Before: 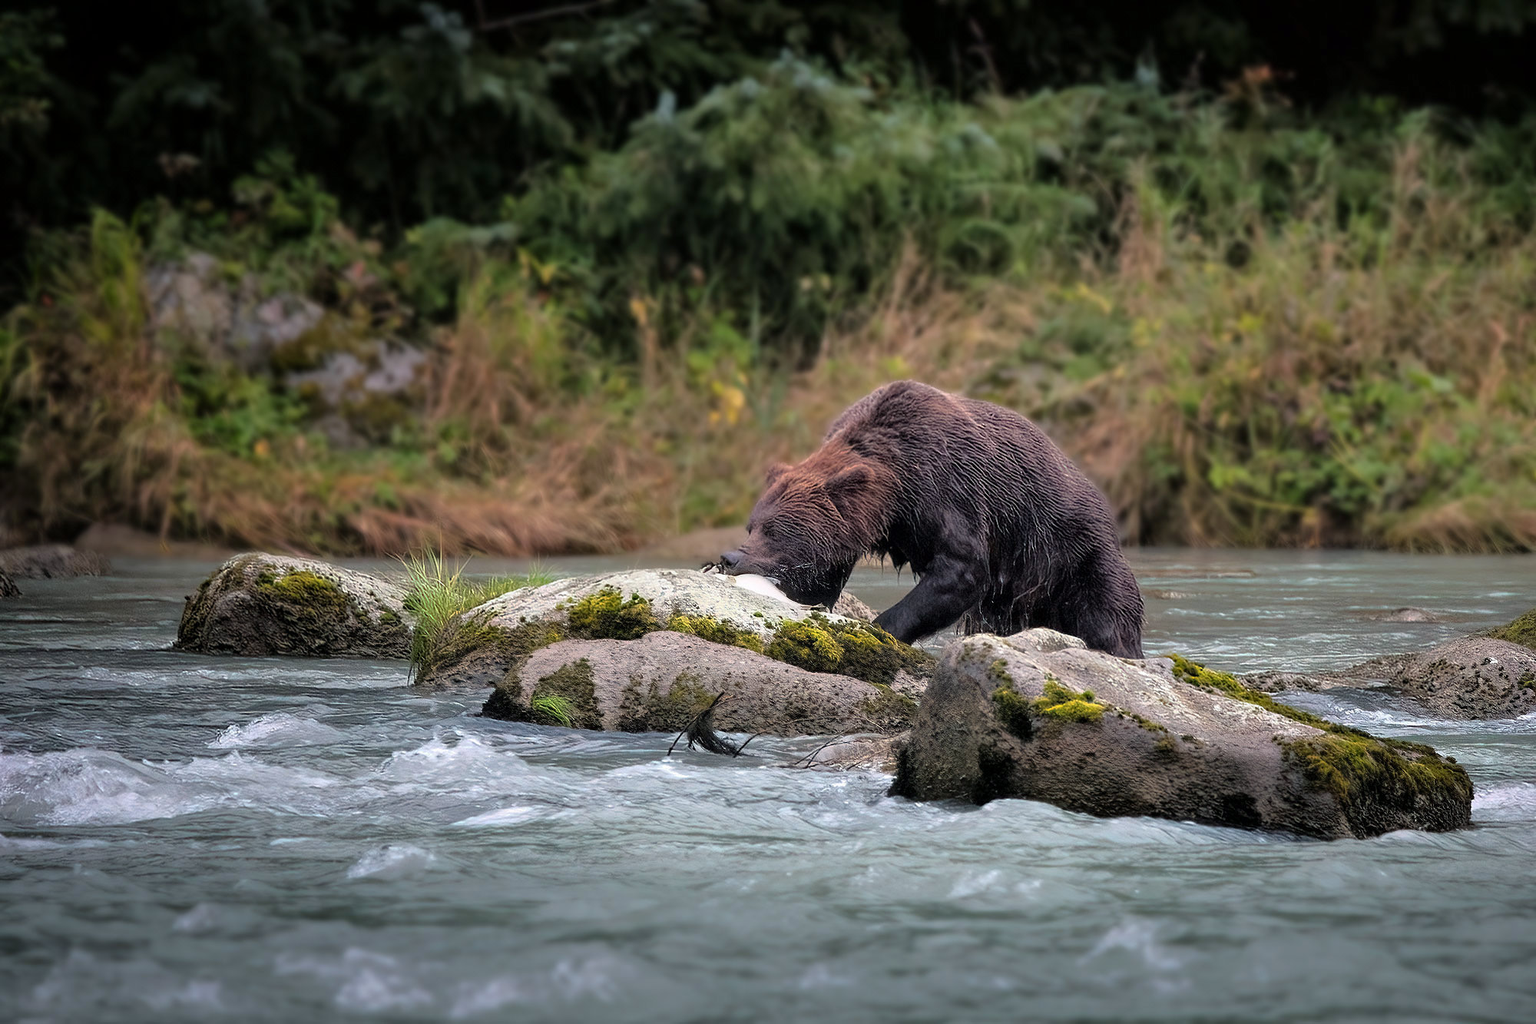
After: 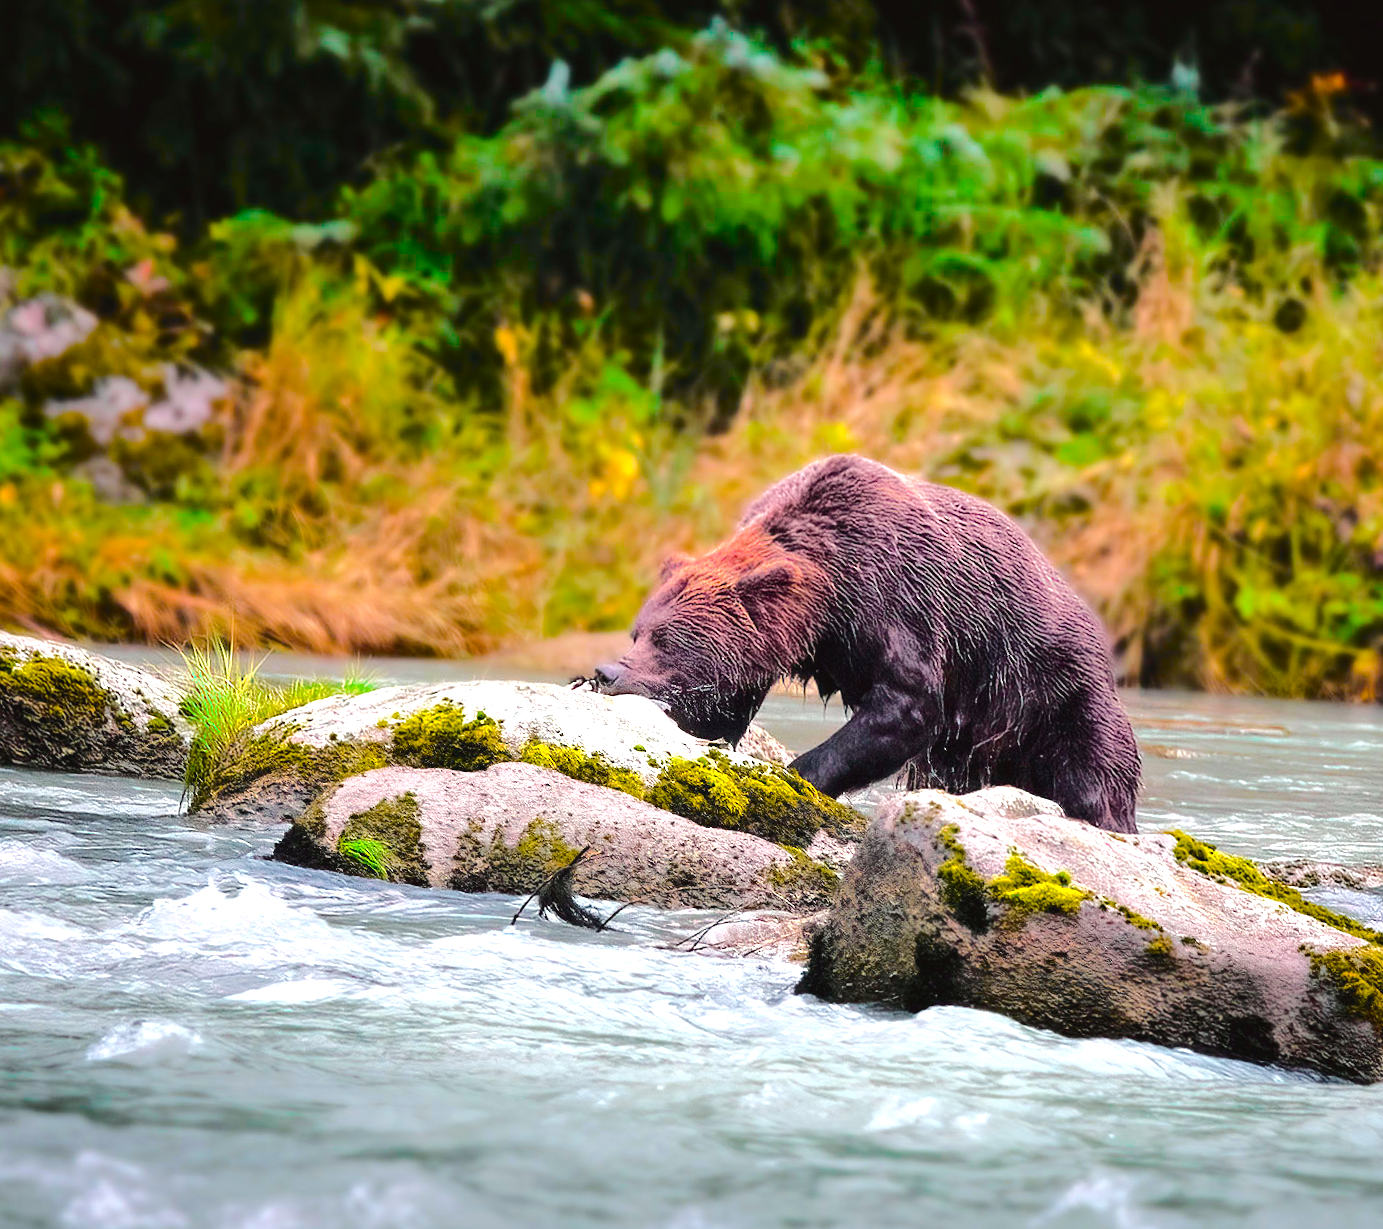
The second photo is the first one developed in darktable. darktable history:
color balance rgb: linear chroma grading › shadows 10%, linear chroma grading › highlights 10%, linear chroma grading › global chroma 15%, linear chroma grading › mid-tones 15%, perceptual saturation grading › global saturation 40%, perceptual saturation grading › highlights -25%, perceptual saturation grading › mid-tones 35%, perceptual saturation grading › shadows 35%, perceptual brilliance grading › global brilliance 11.29%, global vibrance 11.29%
tone curve: curves: ch0 [(0, 0.032) (0.094, 0.08) (0.265, 0.208) (0.41, 0.417) (0.485, 0.524) (0.638, 0.673) (0.845, 0.828) (0.994, 0.964)]; ch1 [(0, 0) (0.161, 0.092) (0.37, 0.302) (0.437, 0.456) (0.469, 0.482) (0.498, 0.504) (0.576, 0.583) (0.644, 0.638) (0.725, 0.765) (1, 1)]; ch2 [(0, 0) (0.352, 0.403) (0.45, 0.469) (0.502, 0.504) (0.54, 0.521) (0.589, 0.576) (1, 1)], color space Lab, independent channels, preserve colors none
crop and rotate: angle -3.27°, left 14.277%, top 0.028%, right 10.766%, bottom 0.028%
exposure: exposure 0.766 EV, compensate highlight preservation false
